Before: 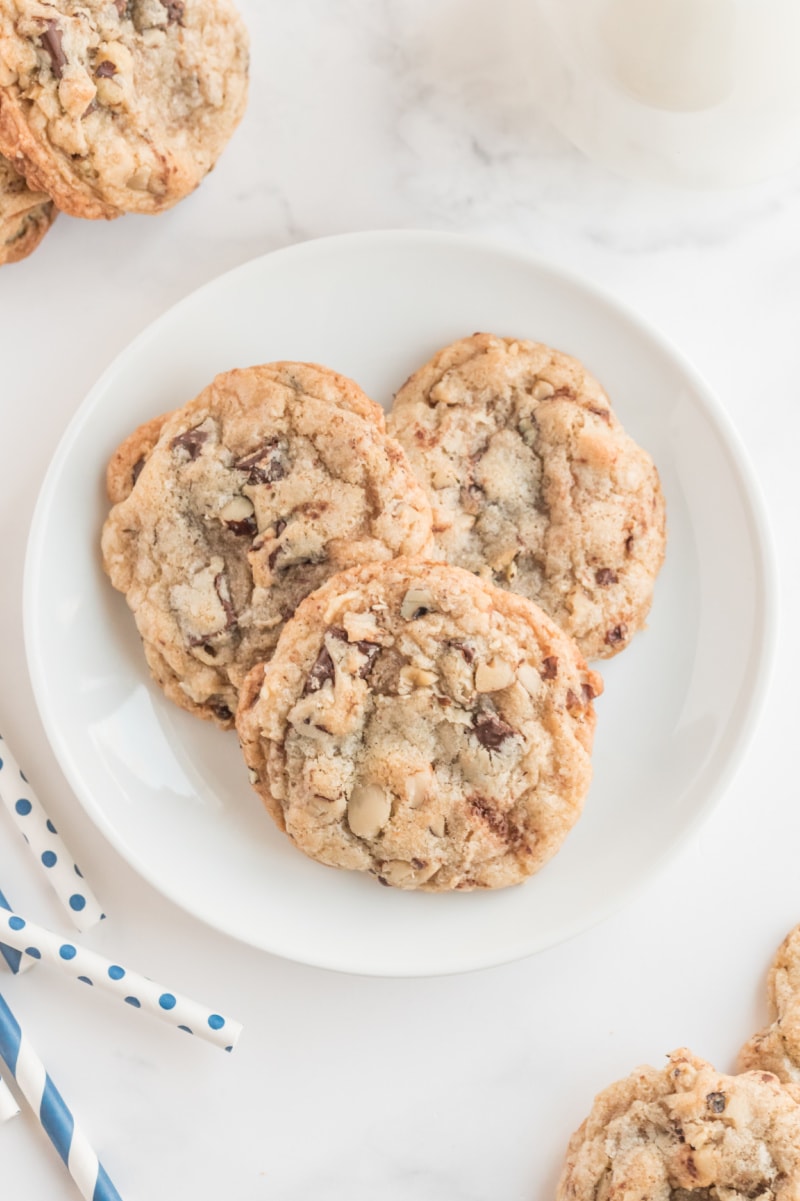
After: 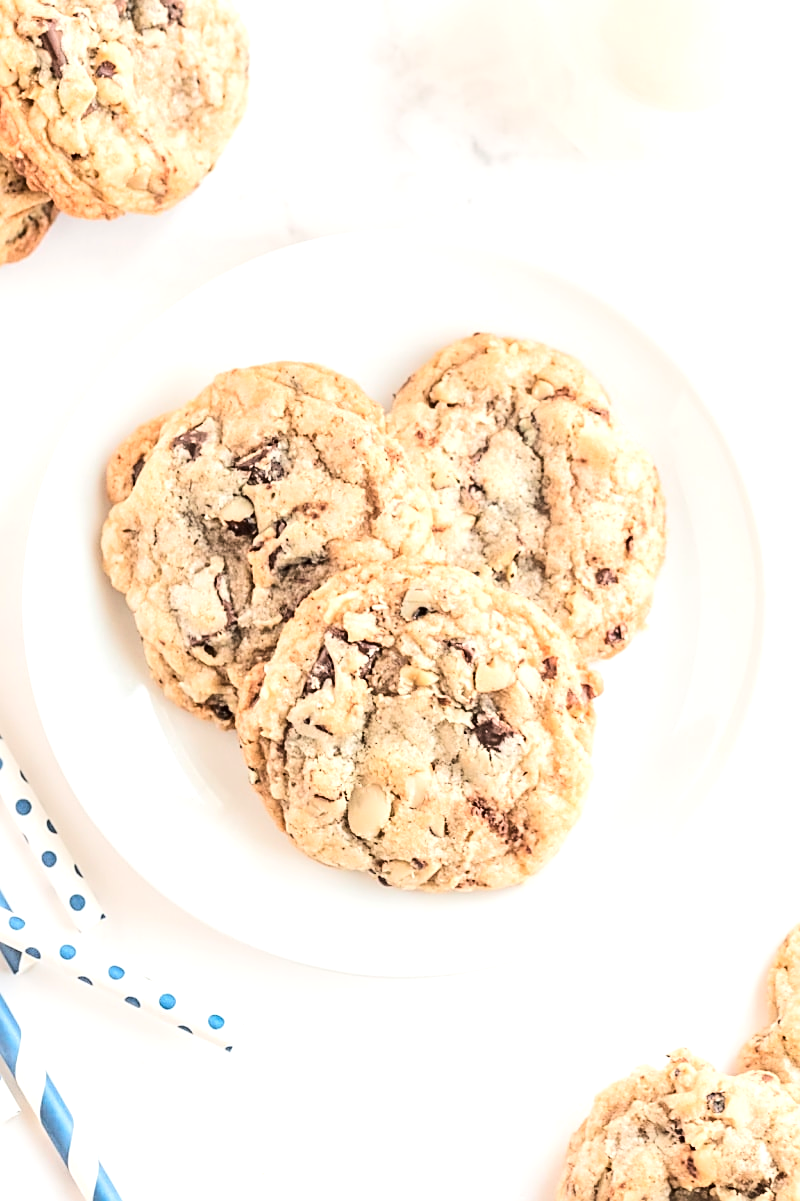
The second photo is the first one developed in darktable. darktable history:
sharpen: amount 0.595
tone equalizer: -8 EV -0.748 EV, -7 EV -0.716 EV, -6 EV -0.563 EV, -5 EV -0.392 EV, -3 EV 0.395 EV, -2 EV 0.6 EV, -1 EV 0.694 EV, +0 EV 0.719 EV, edges refinement/feathering 500, mask exposure compensation -1.57 EV, preserve details no
tone curve: curves: ch0 [(0, 0) (0.071, 0.047) (0.266, 0.26) (0.491, 0.552) (0.753, 0.818) (1, 0.983)]; ch1 [(0, 0) (0.346, 0.307) (0.408, 0.369) (0.463, 0.443) (0.482, 0.493) (0.502, 0.5) (0.517, 0.518) (0.546, 0.587) (0.588, 0.643) (0.651, 0.709) (1, 1)]; ch2 [(0, 0) (0.346, 0.34) (0.434, 0.46) (0.485, 0.494) (0.5, 0.494) (0.517, 0.503) (0.535, 0.545) (0.583, 0.634) (0.625, 0.686) (1, 1)], color space Lab, linked channels, preserve colors none
